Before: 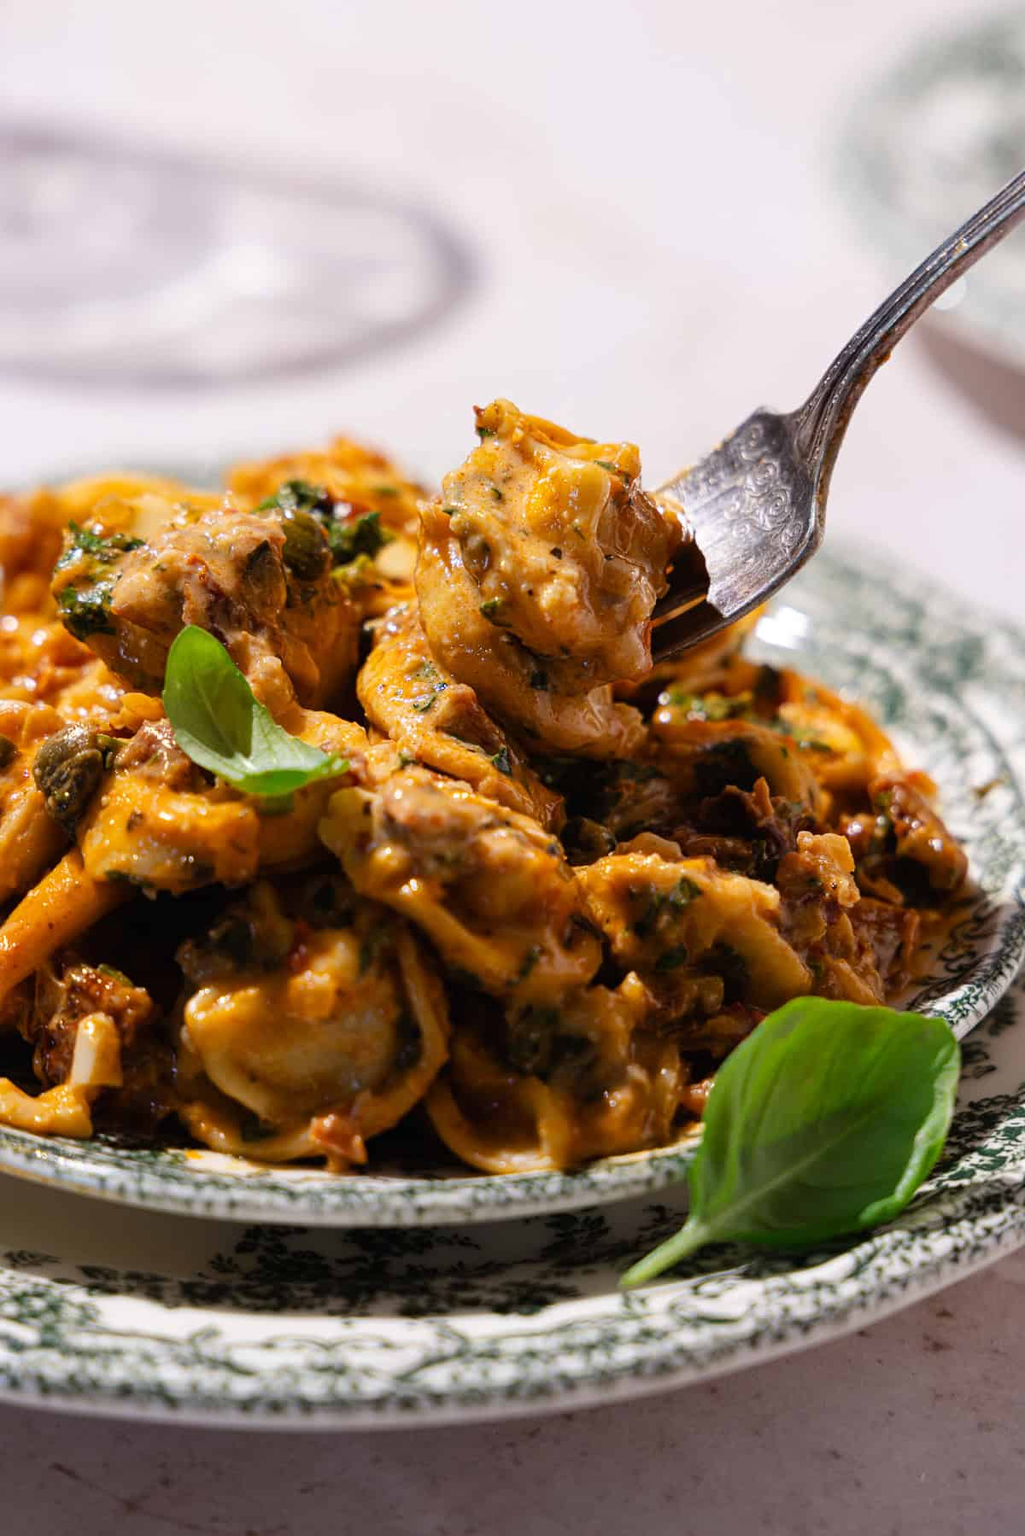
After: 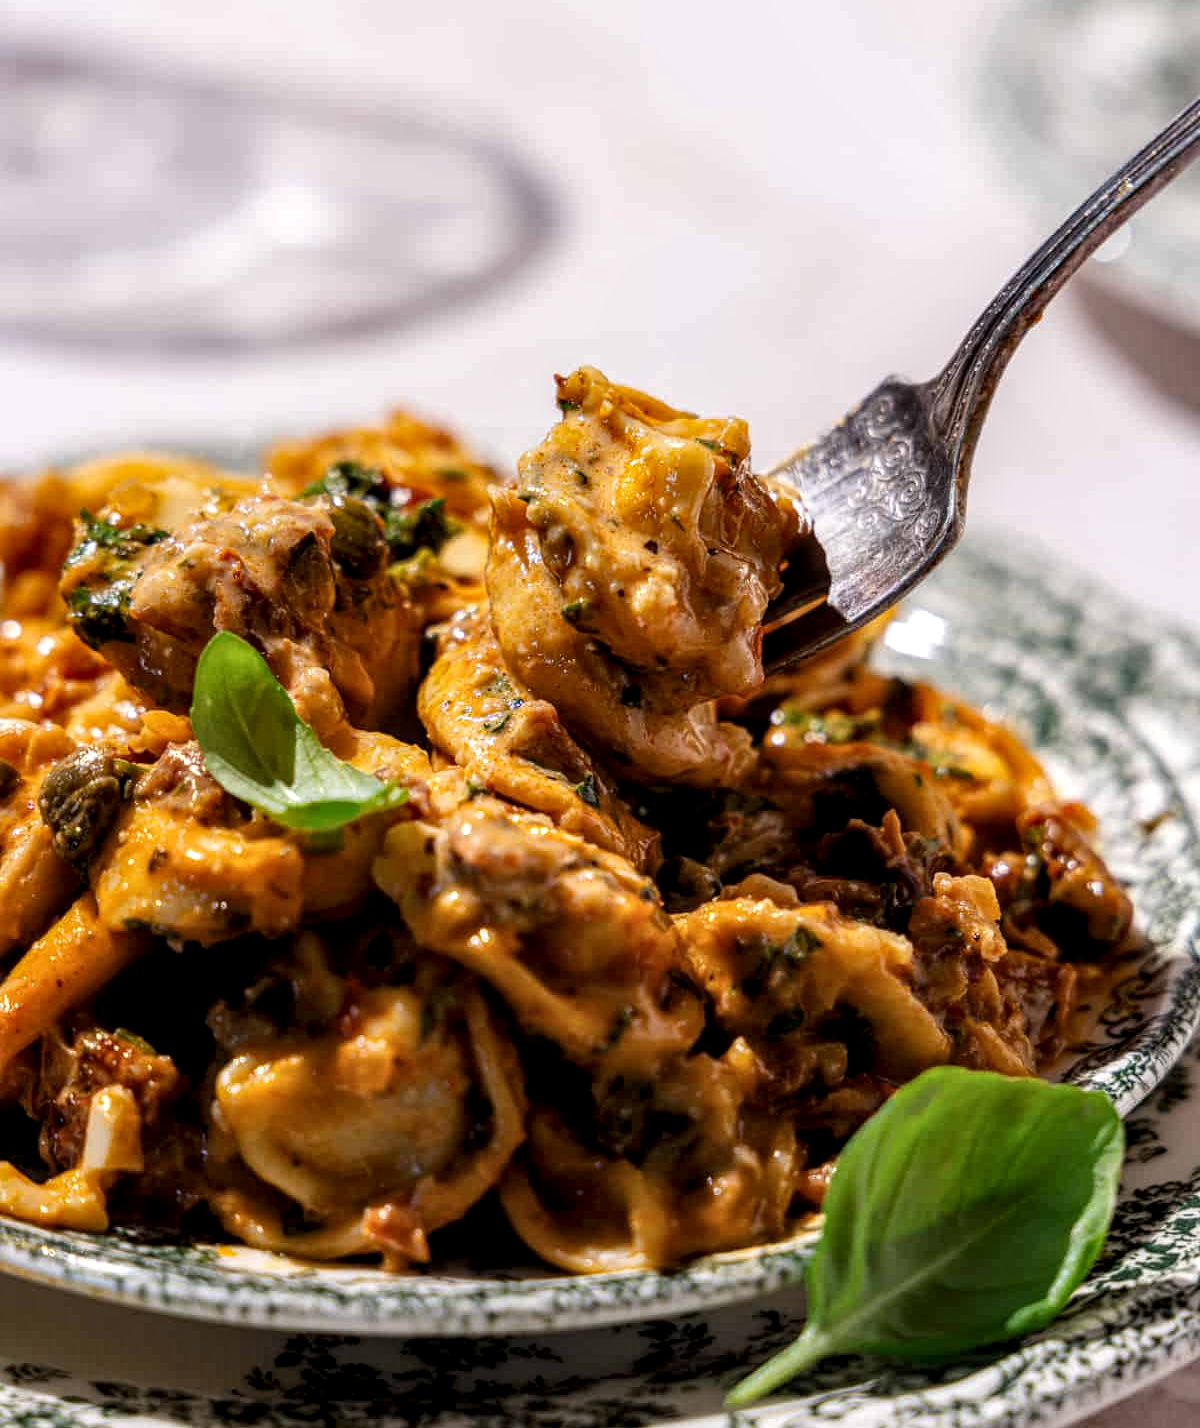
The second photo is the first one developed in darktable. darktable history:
local contrast: highlights 20%, detail 150%
crop and rotate: top 5.667%, bottom 14.937%
